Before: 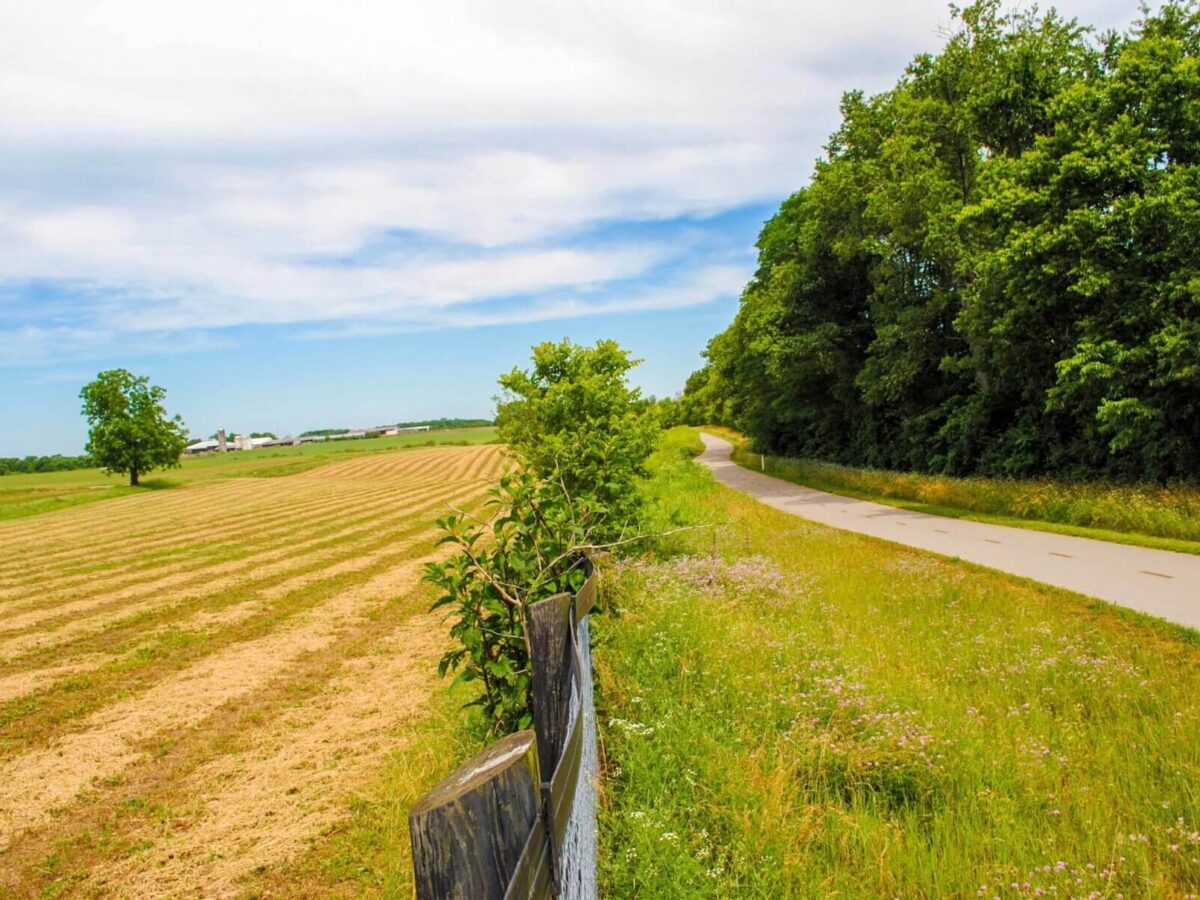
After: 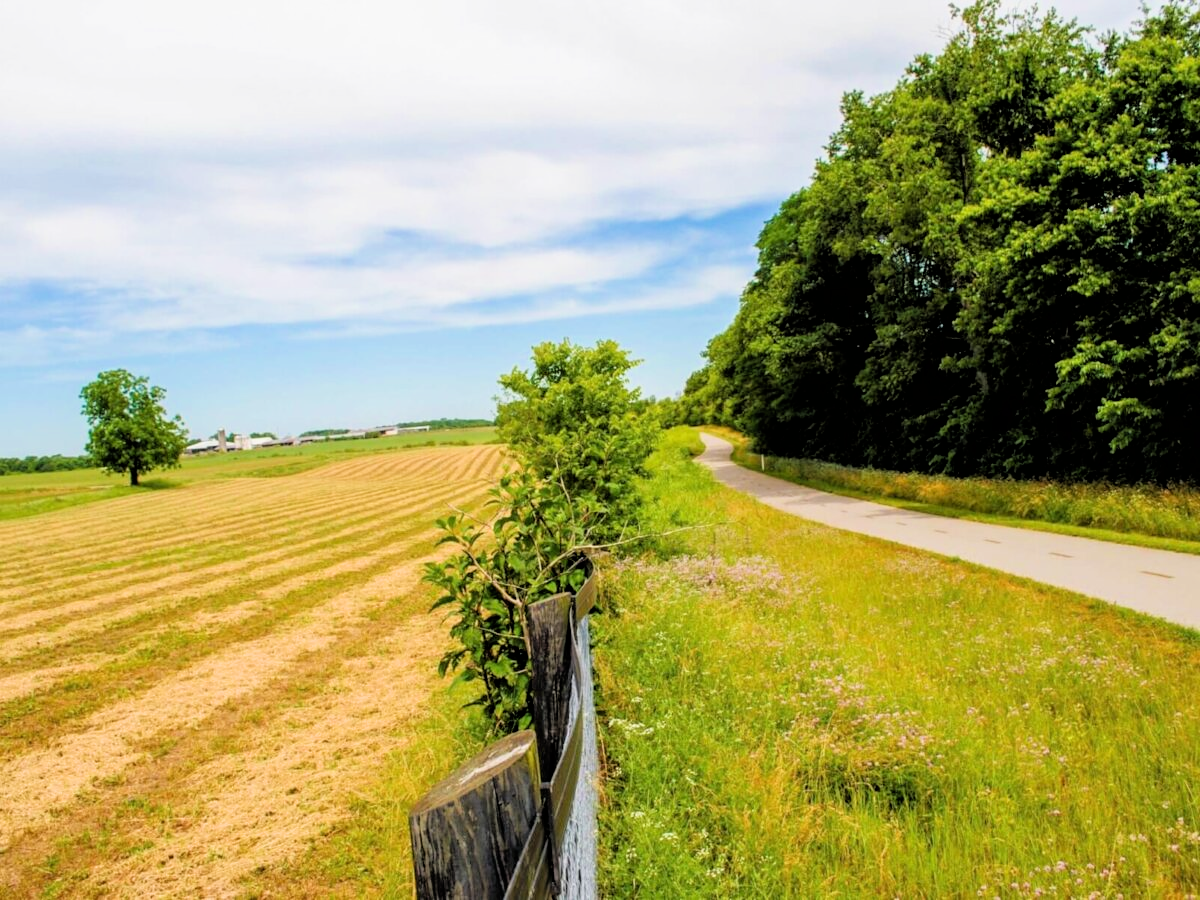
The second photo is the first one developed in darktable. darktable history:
exposure: exposure 0.29 EV, compensate highlight preservation false
filmic rgb: black relative exposure -3.92 EV, white relative exposure 3.14 EV, hardness 2.87
